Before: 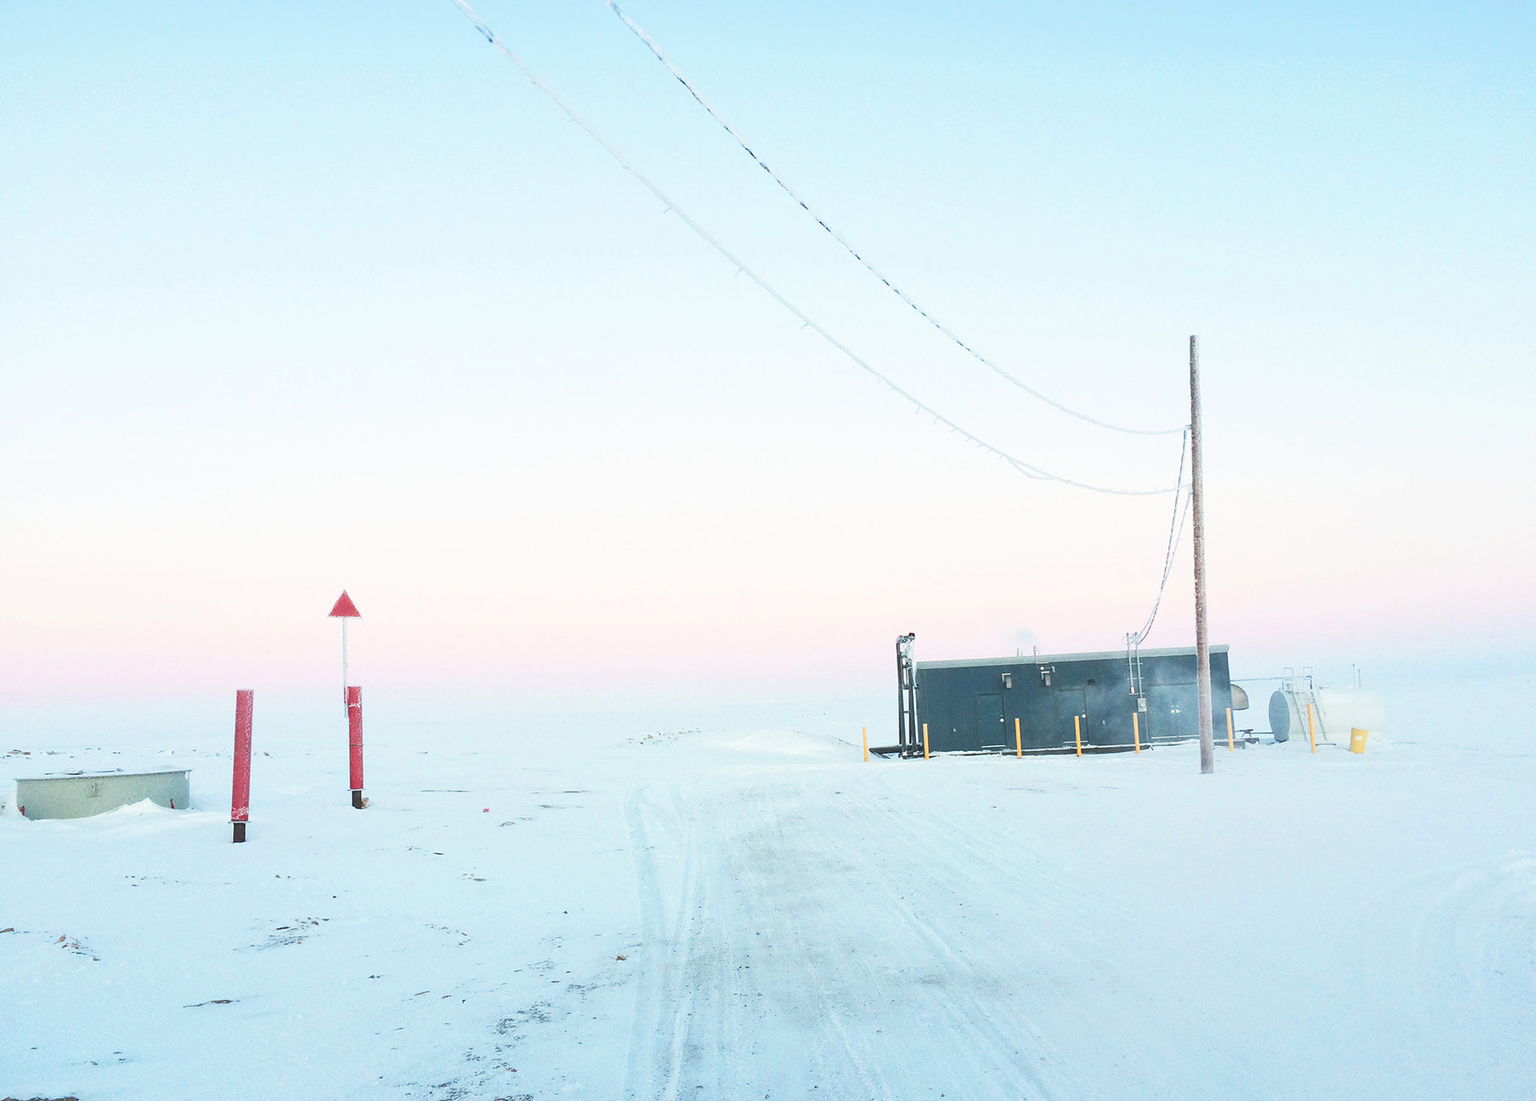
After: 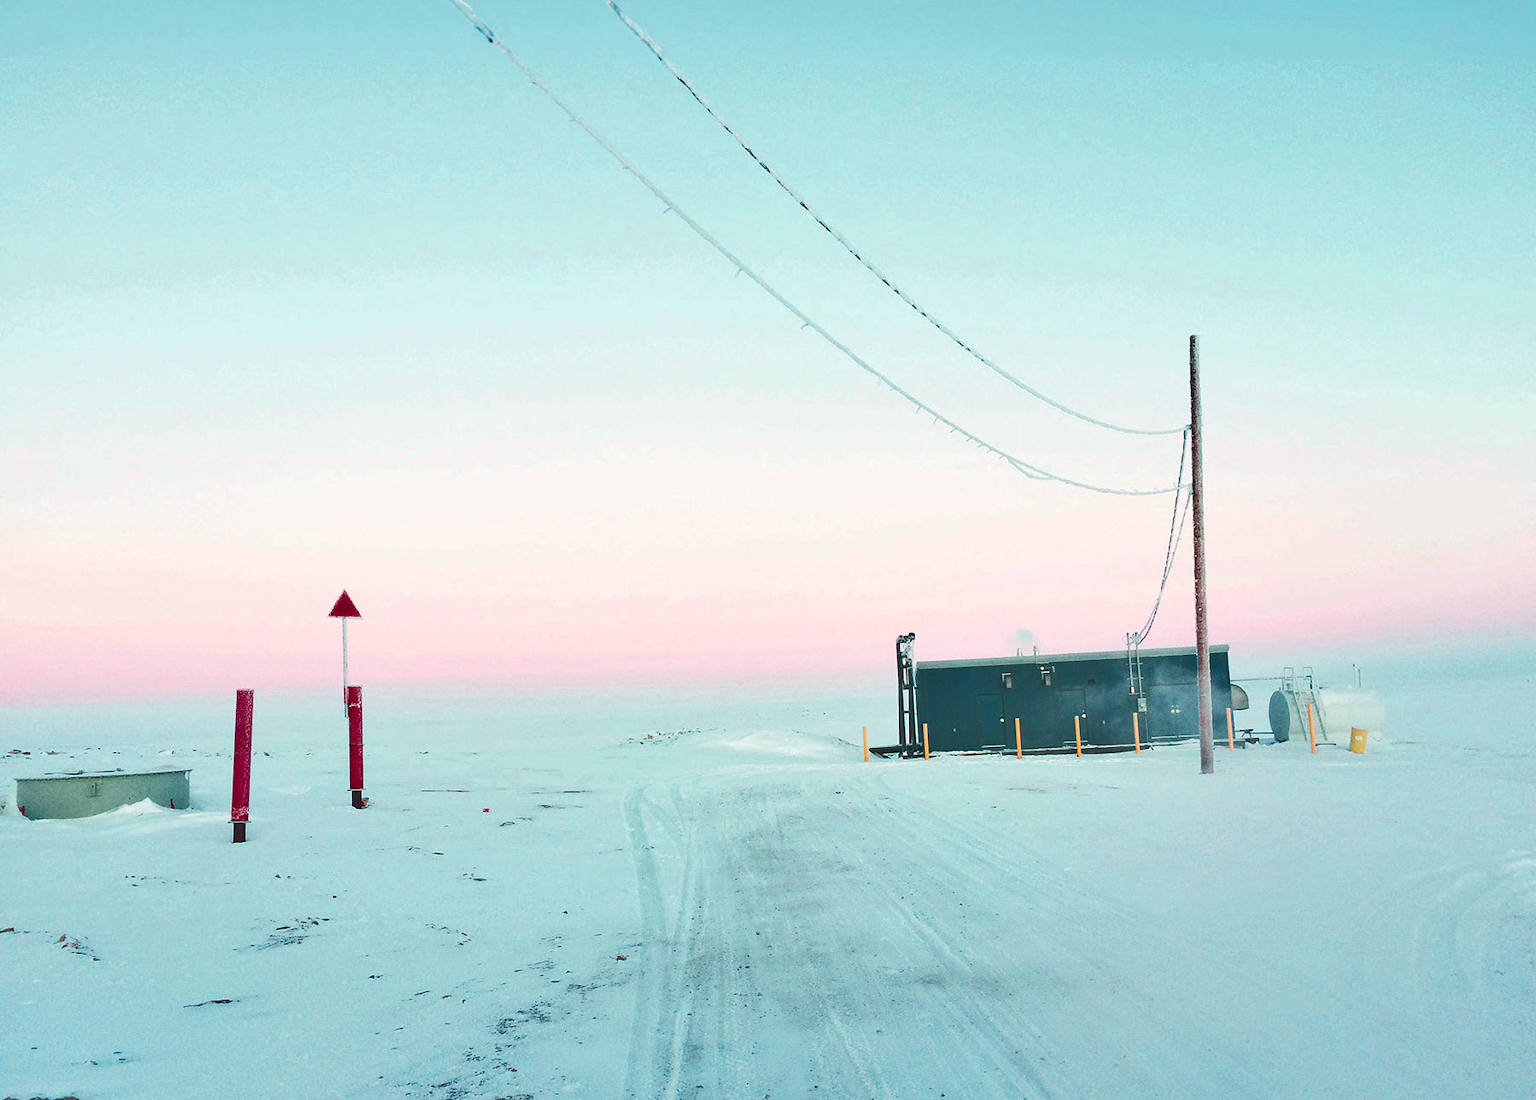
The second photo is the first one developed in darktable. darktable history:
shadows and highlights: low approximation 0.01, soften with gaussian
tone curve: curves: ch0 [(0, 0) (0.045, 0.074) (0.883, 0.858) (1, 1)]; ch1 [(0, 0) (0.149, 0.074) (0.379, 0.327) (0.427, 0.401) (0.489, 0.479) (0.505, 0.515) (0.537, 0.573) (0.563, 0.599) (1, 1)]; ch2 [(0, 0) (0.307, 0.298) (0.388, 0.375) (0.443, 0.456) (0.485, 0.492) (1, 1)], color space Lab, independent channels, preserve colors none
